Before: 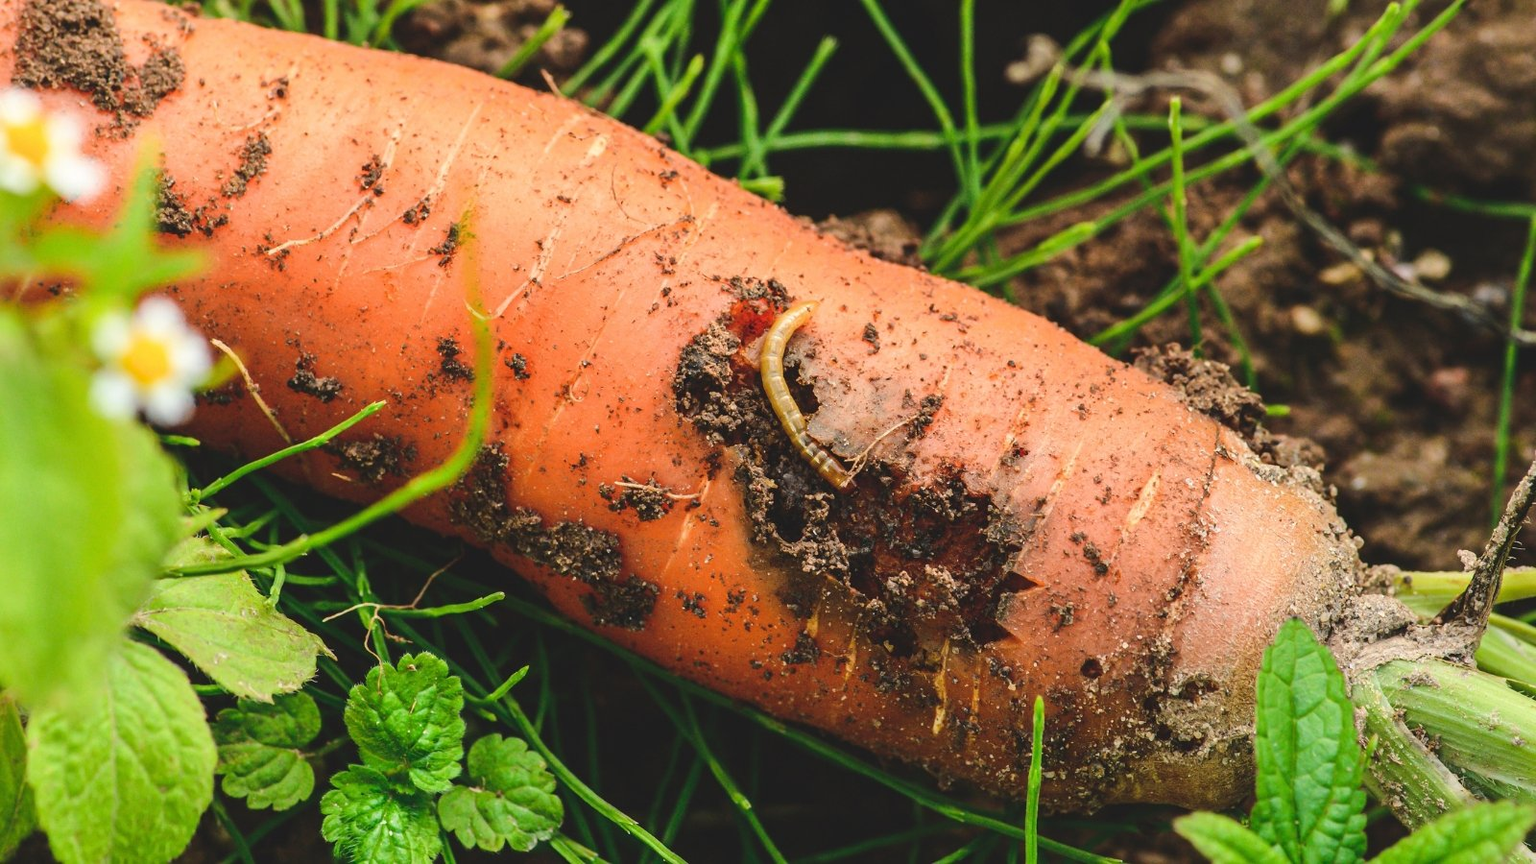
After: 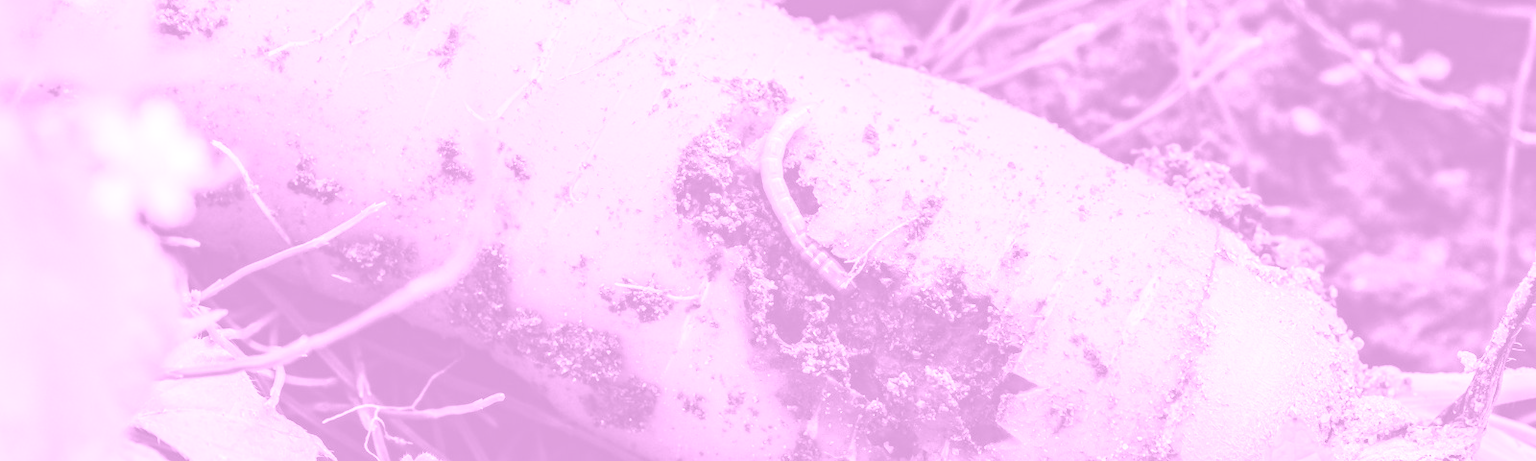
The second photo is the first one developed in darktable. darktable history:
white balance: red 1.467, blue 0.684
crop and rotate: top 23.043%, bottom 23.437%
colorize: hue 331.2°, saturation 75%, source mix 30.28%, lightness 70.52%, version 1
color correction: highlights a* -4.73, highlights b* 5.06, saturation 0.97
exposure: exposure 0.74 EV, compensate highlight preservation false
haze removal: compatibility mode true, adaptive false
color balance rgb: perceptual saturation grading › global saturation 25%, global vibrance 20%
